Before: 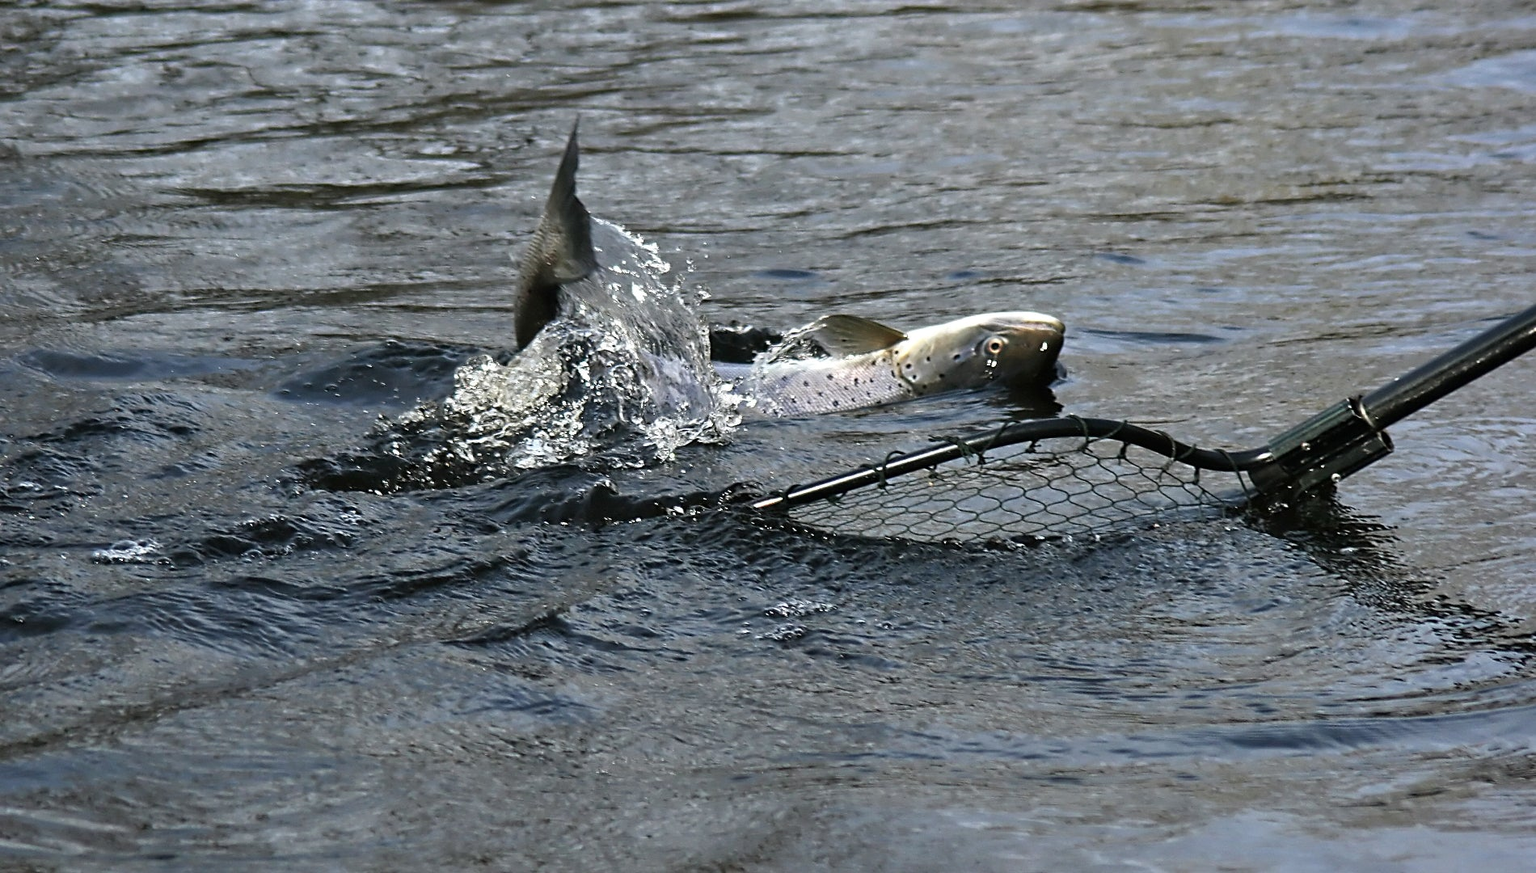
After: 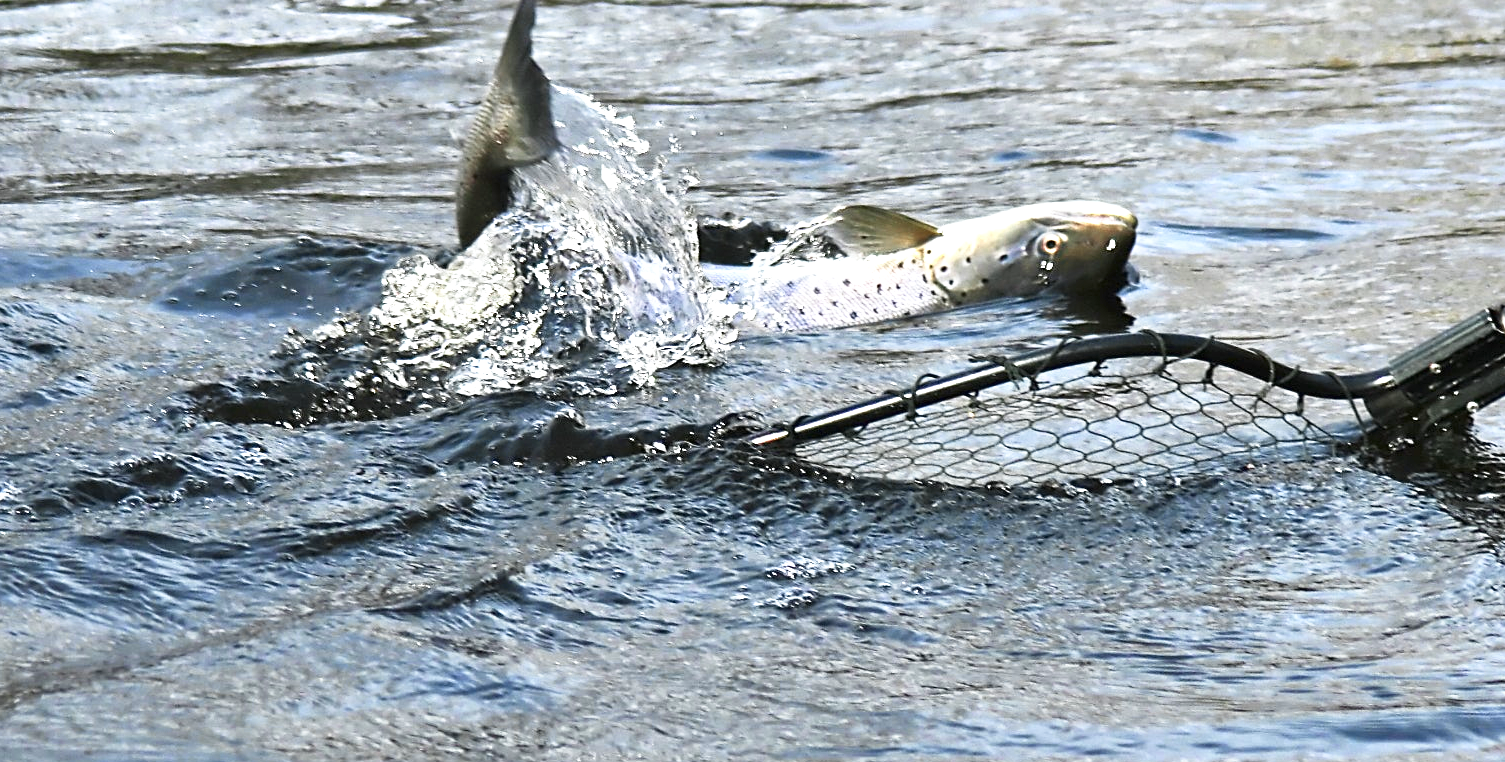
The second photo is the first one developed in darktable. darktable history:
crop: left 9.491%, top 17.054%, right 11.267%, bottom 12.378%
shadows and highlights: shadows 37.61, highlights -27.61, soften with gaussian
exposure: black level correction 0, exposure 0.952 EV, compensate highlight preservation false
base curve: curves: ch0 [(0, 0) (0.666, 0.806) (1, 1)], preserve colors none
color zones: curves: ch0 [(0.004, 0.305) (0.261, 0.623) (0.389, 0.399) (0.708, 0.571) (0.947, 0.34)]; ch1 [(0.025, 0.645) (0.229, 0.584) (0.326, 0.551) (0.484, 0.262) (0.757, 0.643)]
